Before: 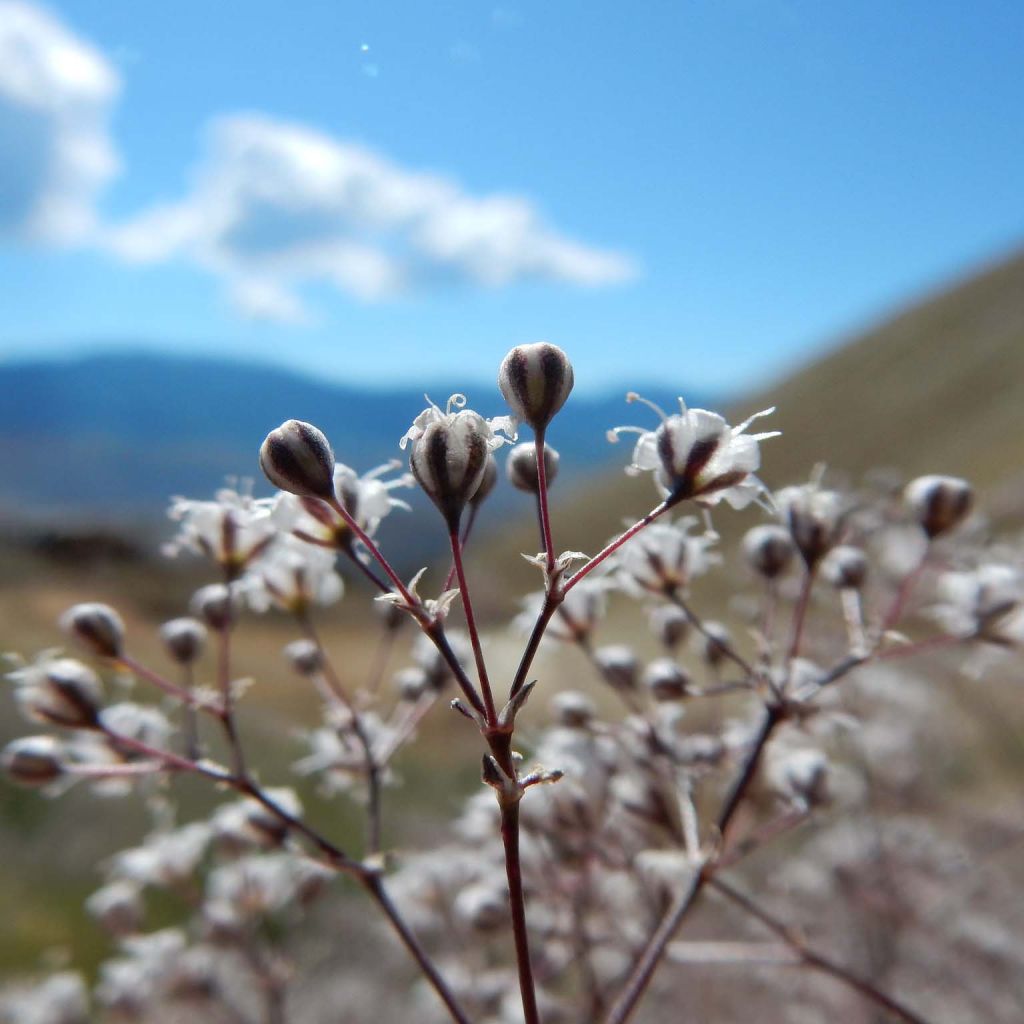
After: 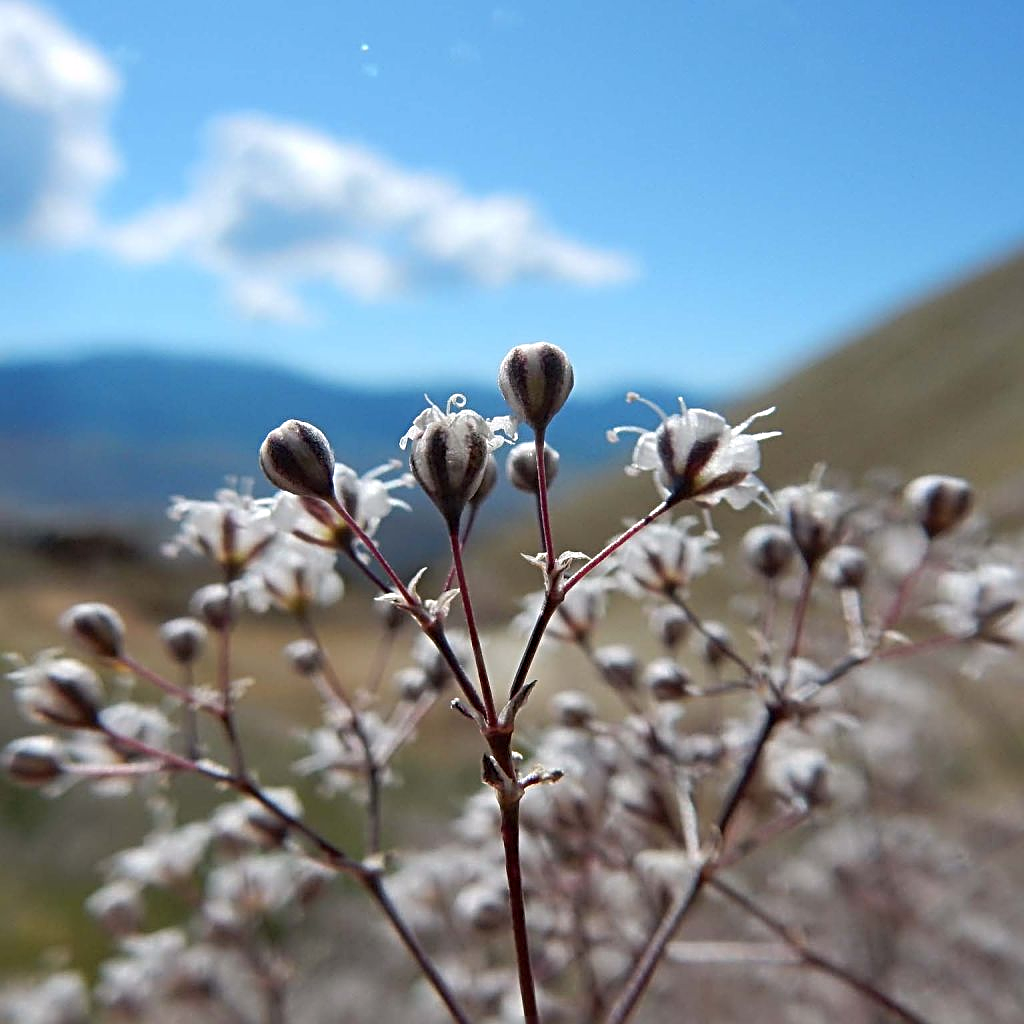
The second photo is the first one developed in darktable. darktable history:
sharpen: radius 2.83, amount 0.729
color balance rgb: highlights gain › chroma 0.22%, highlights gain › hue 332.84°, perceptual saturation grading › global saturation 0.109%, saturation formula JzAzBz (2021)
